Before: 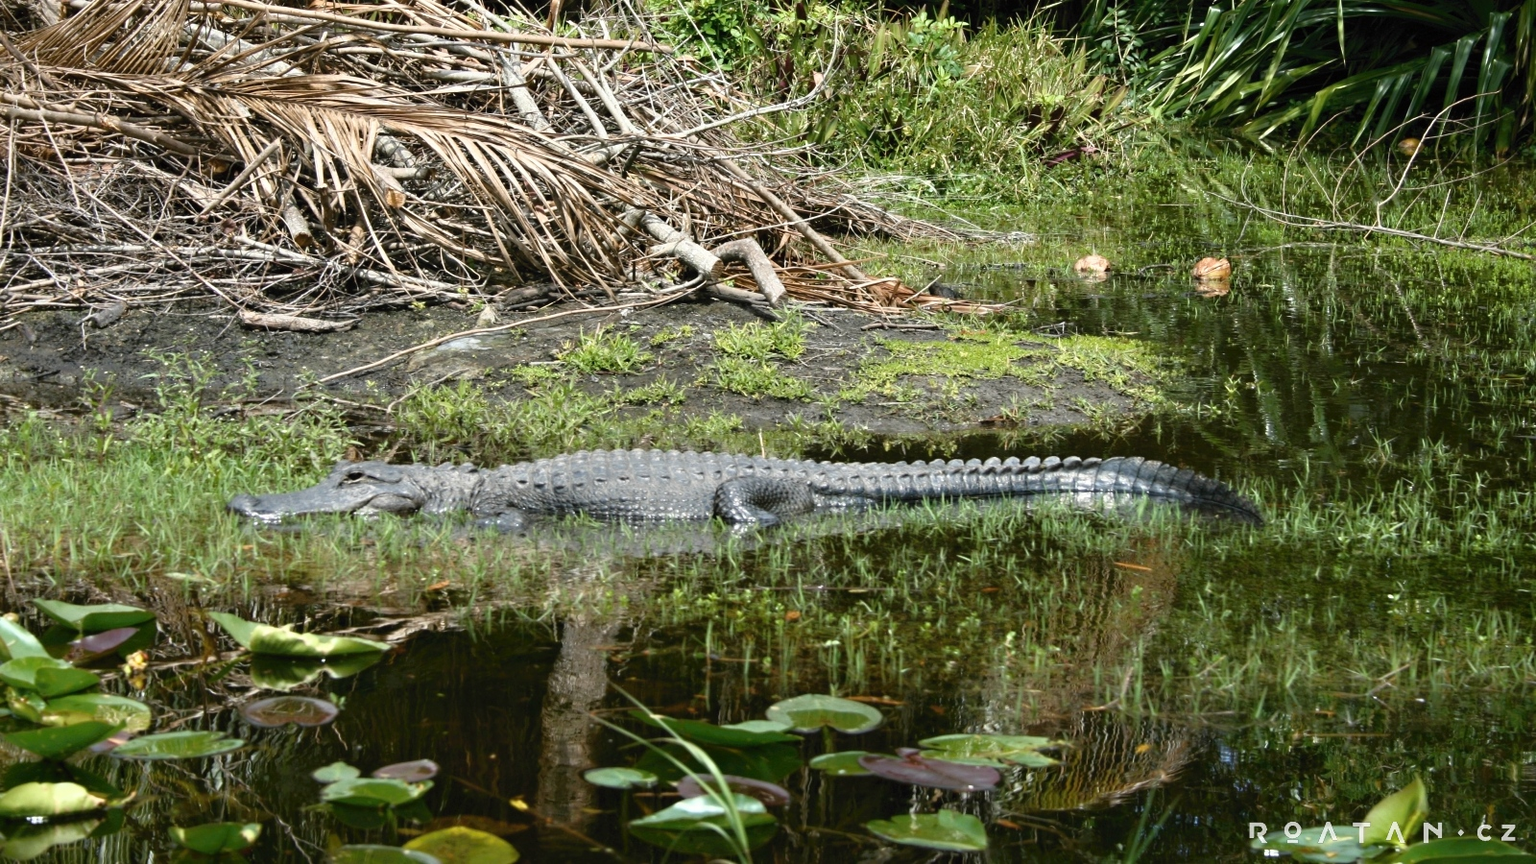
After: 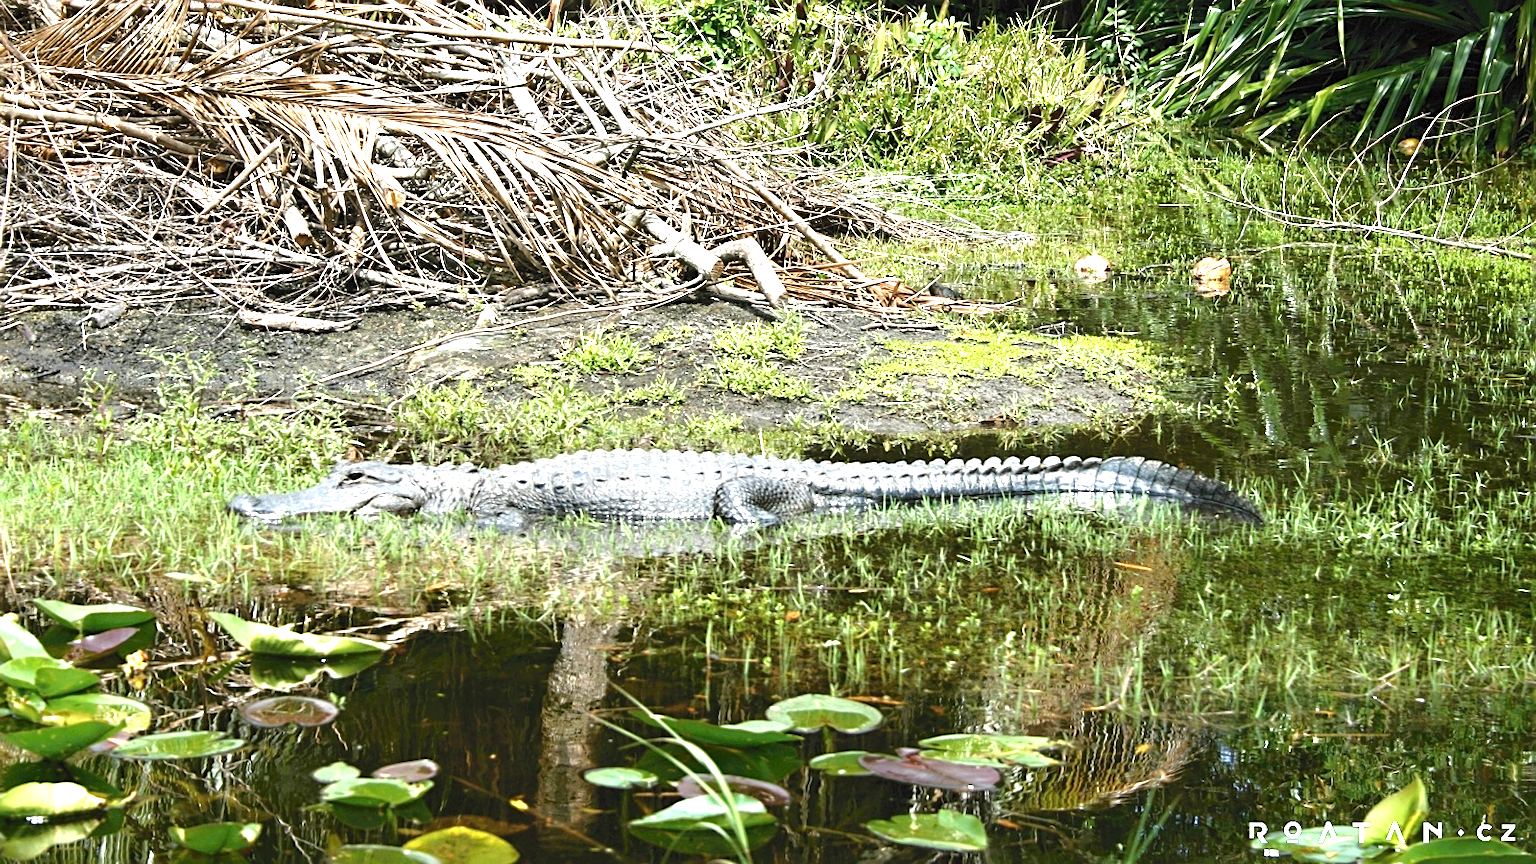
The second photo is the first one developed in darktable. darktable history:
exposure: black level correction 0, exposure 1.286 EV, compensate highlight preservation false
sharpen: on, module defaults
